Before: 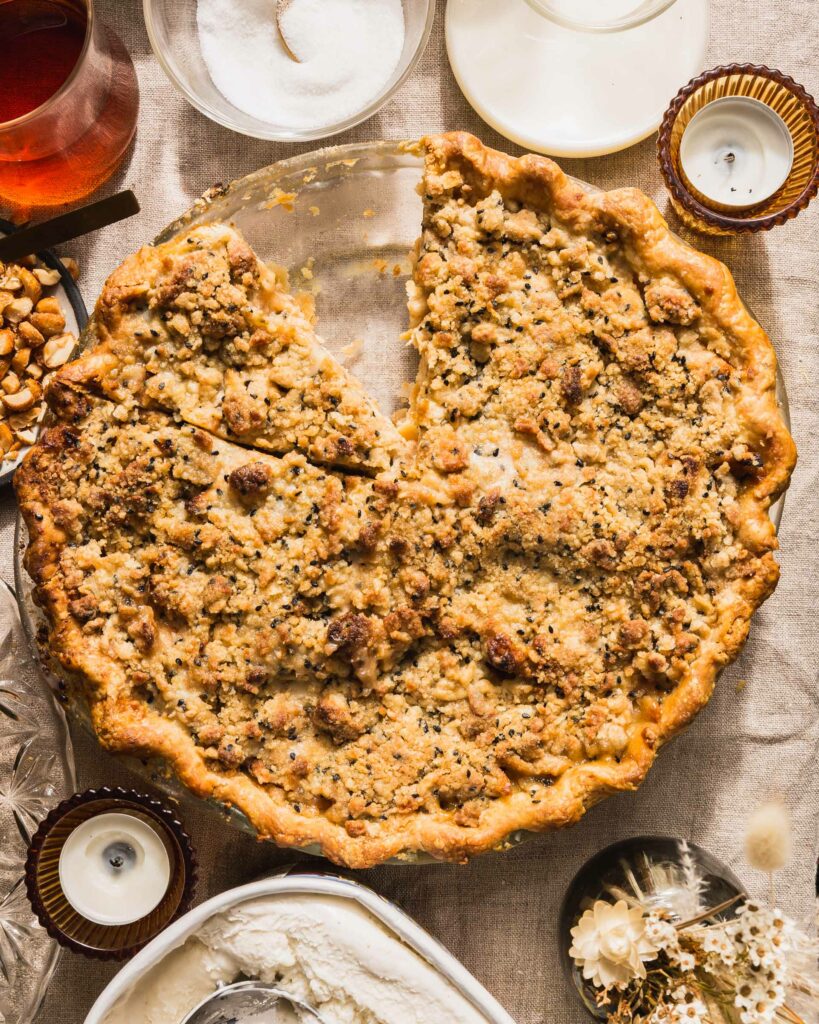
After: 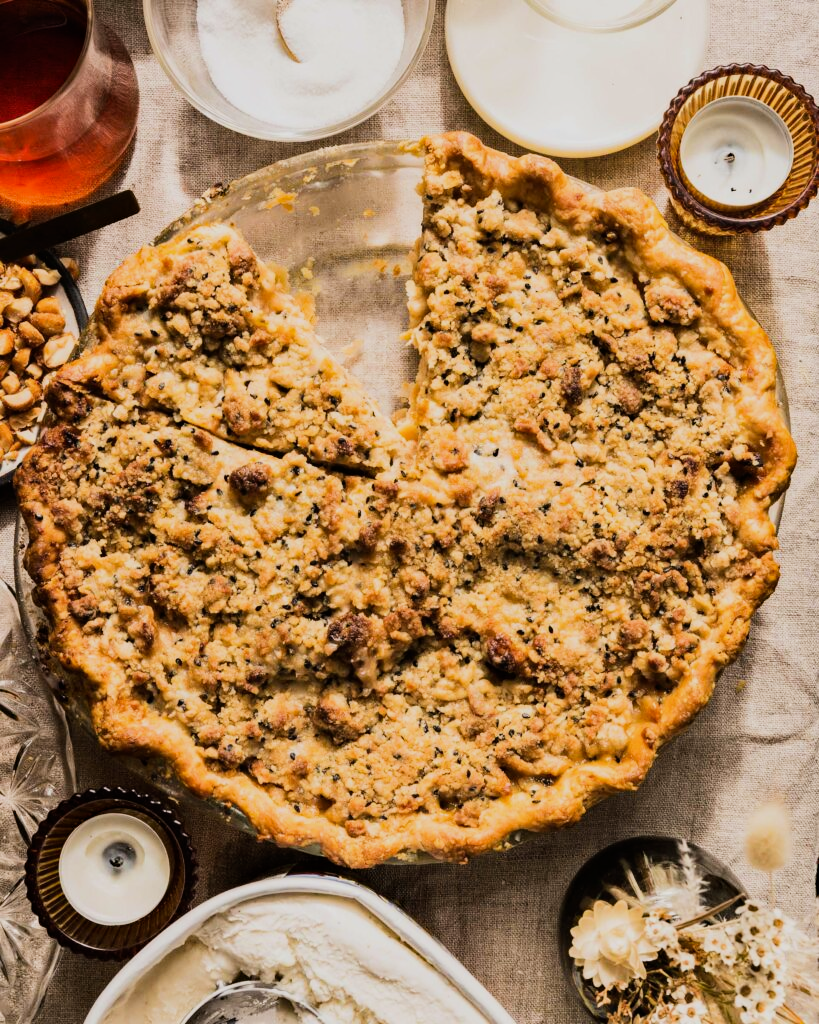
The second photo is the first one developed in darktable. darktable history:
haze removal: adaptive false
filmic rgb: black relative exposure -7.5 EV, white relative exposure 5 EV, hardness 3.31, contrast 1.3, contrast in shadows safe
